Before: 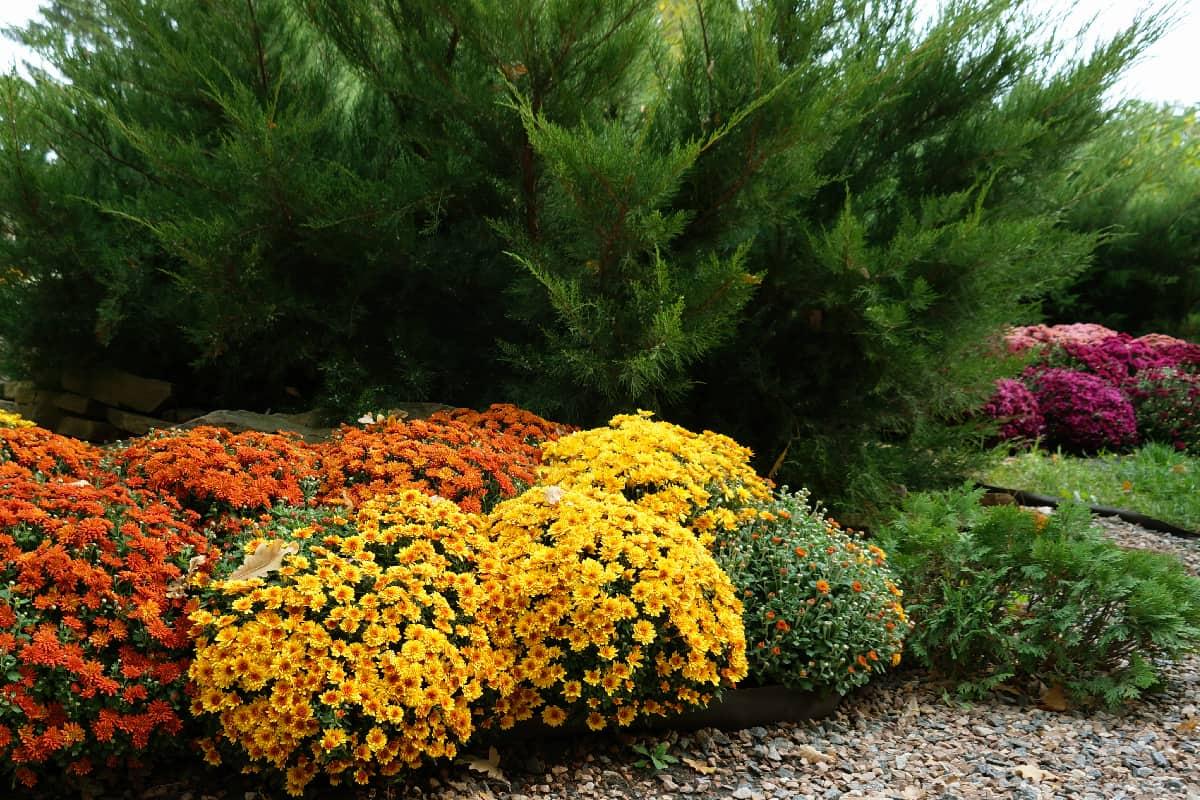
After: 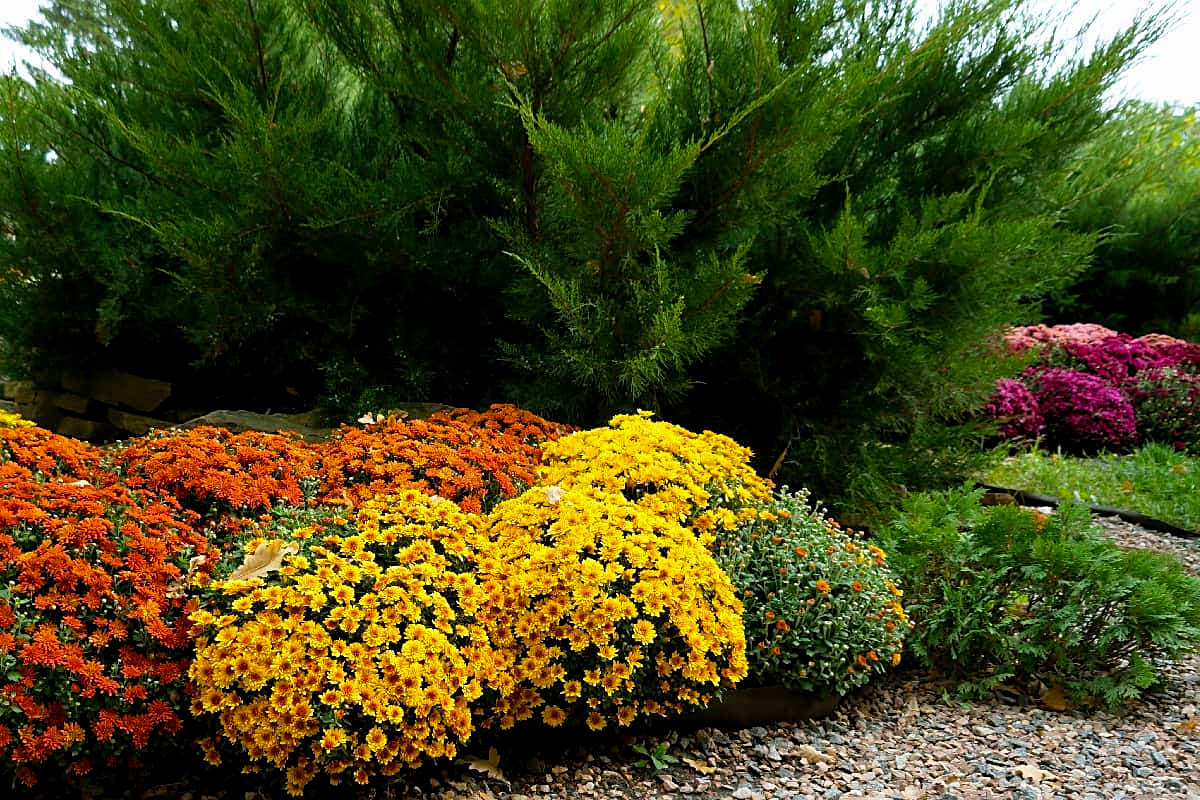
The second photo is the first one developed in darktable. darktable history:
sharpen: on, module defaults
color balance rgb: global offset › luminance -0.299%, global offset › hue 262.82°, perceptual saturation grading › global saturation 19.324%, global vibrance 9.83%
